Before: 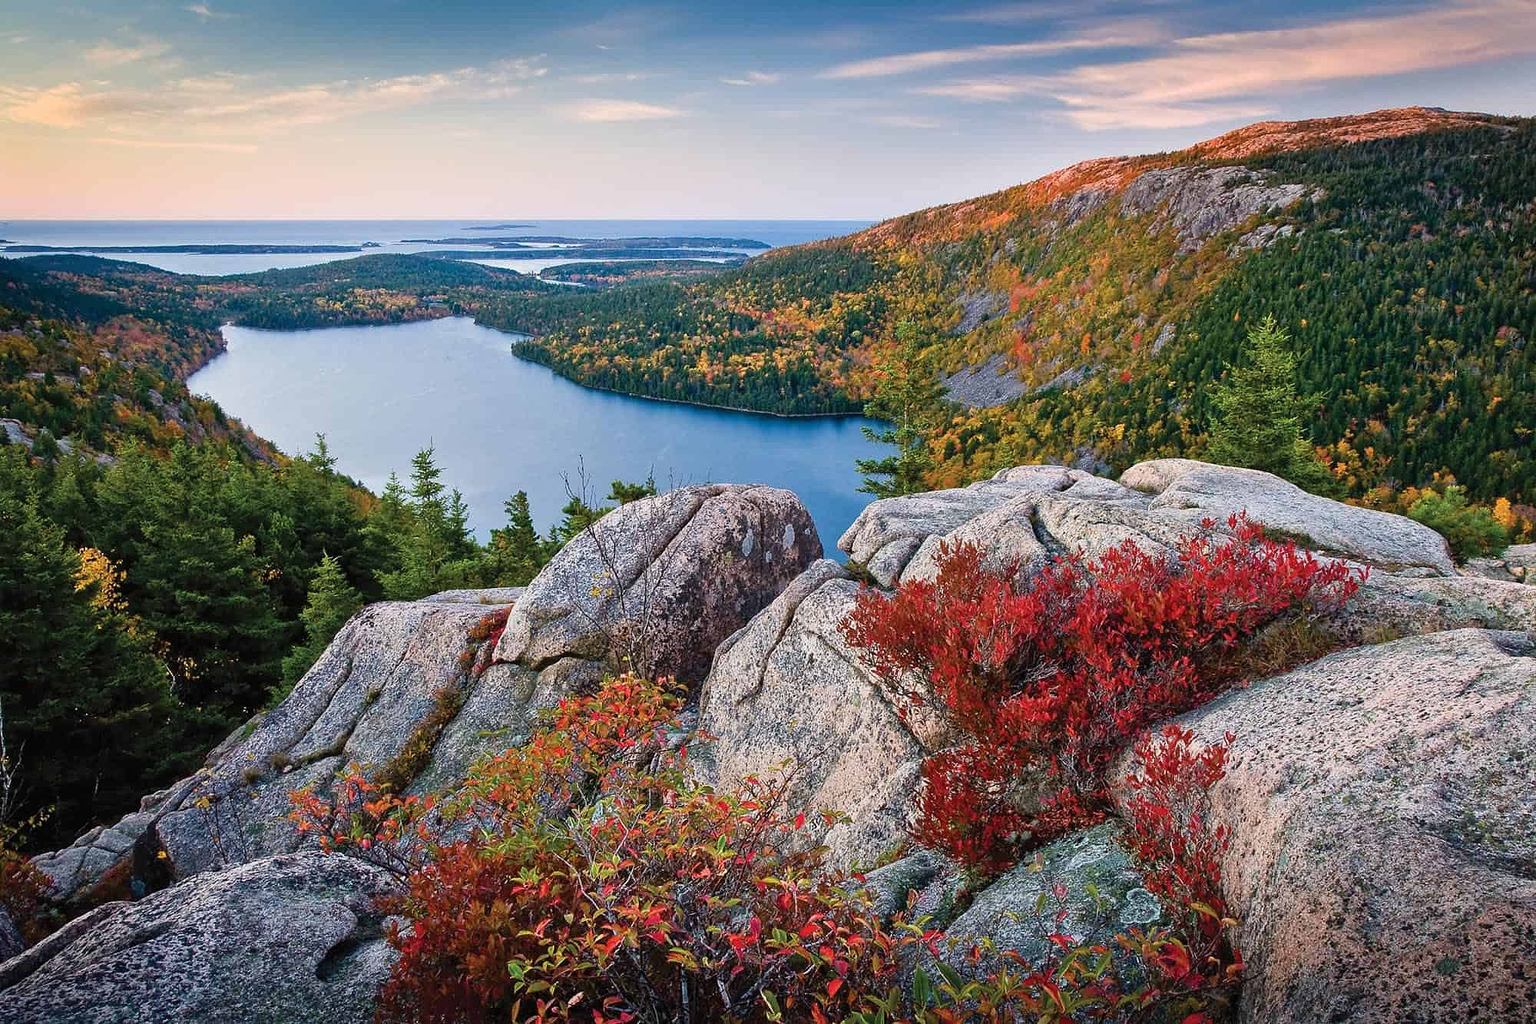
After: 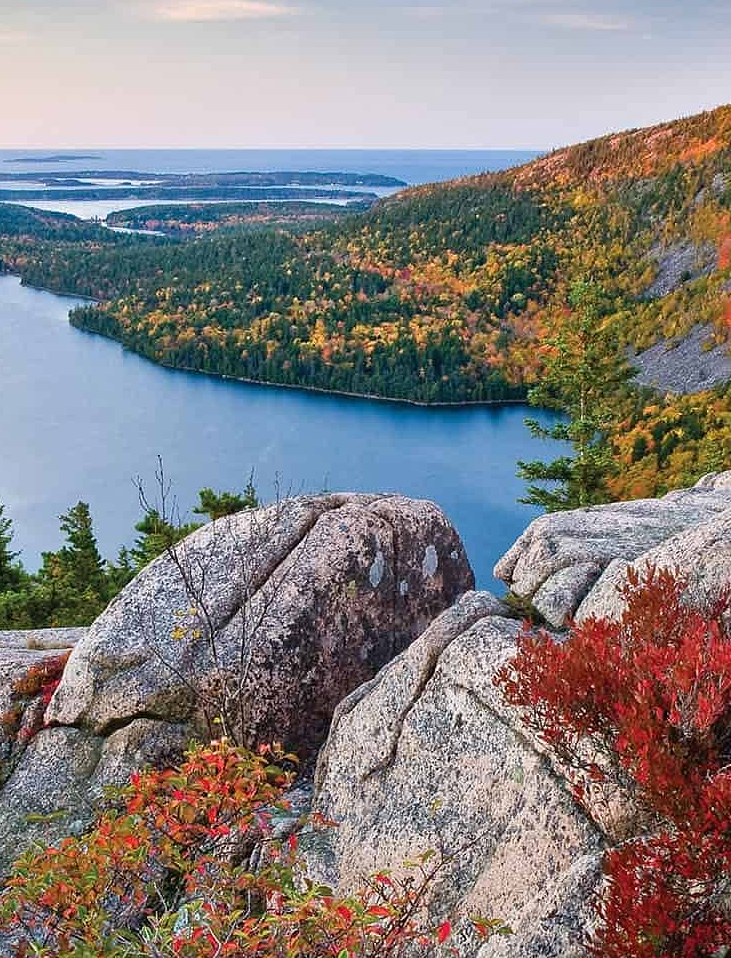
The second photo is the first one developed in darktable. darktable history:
tone equalizer: on, module defaults
crop and rotate: left 29.864%, top 10.279%, right 33.538%, bottom 17.805%
